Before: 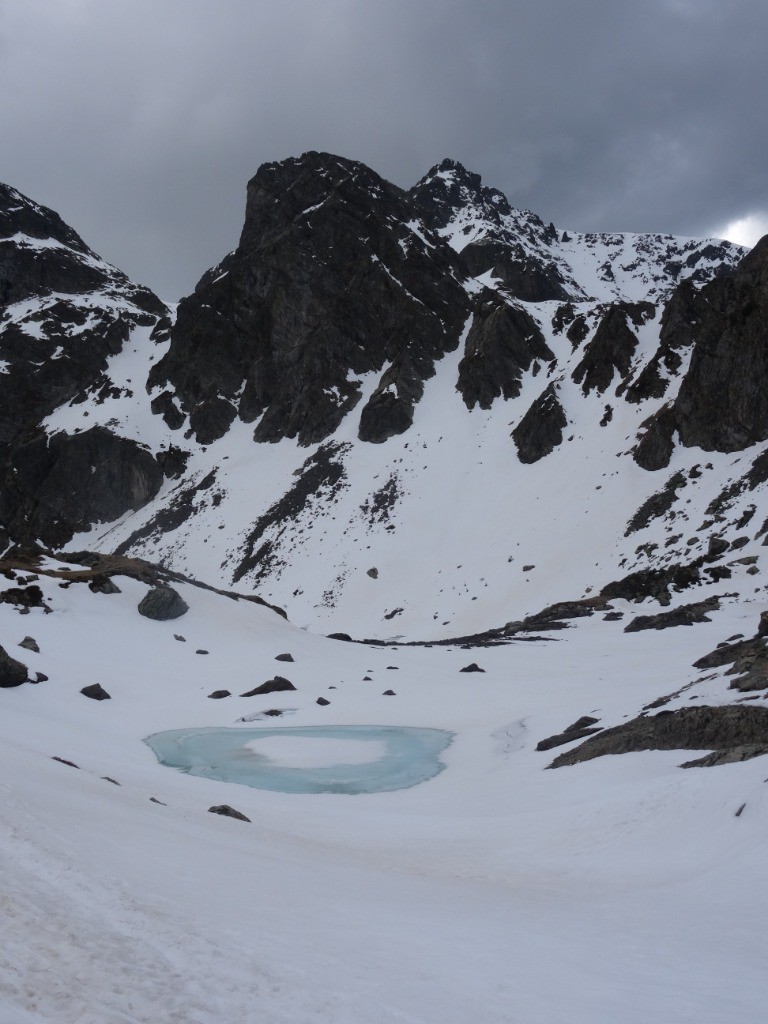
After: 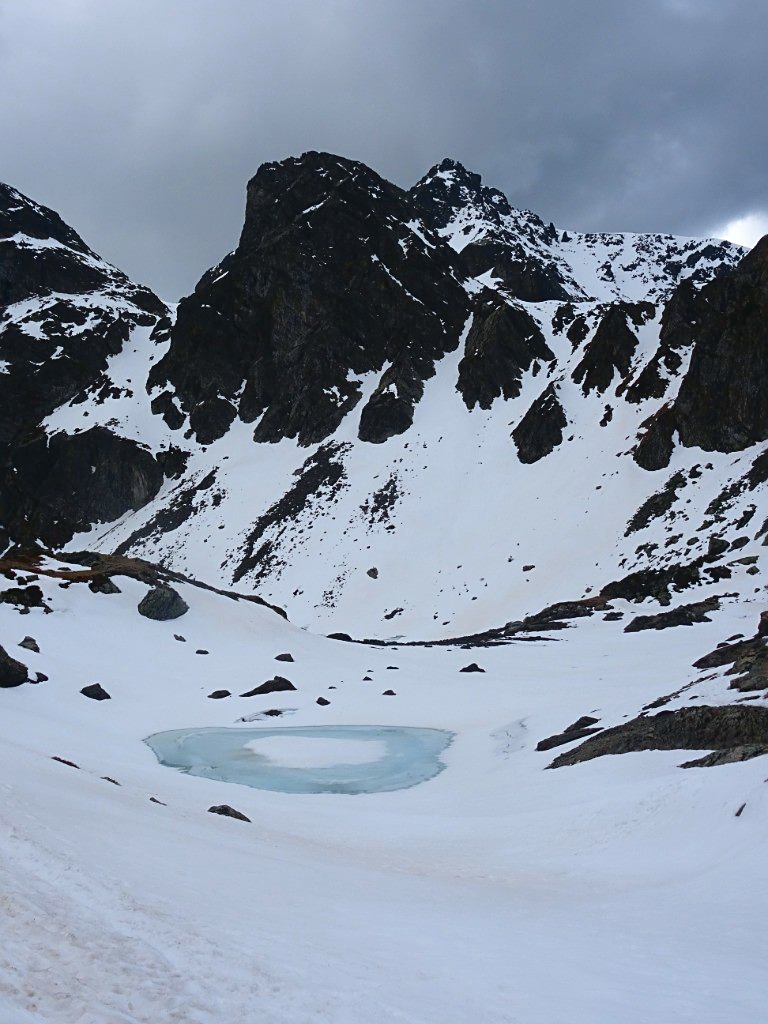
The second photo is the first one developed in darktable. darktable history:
tone curve: curves: ch0 [(0.001, 0.034) (0.115, 0.093) (0.251, 0.232) (0.382, 0.397) (0.652, 0.719) (0.802, 0.876) (1, 0.998)]; ch1 [(0, 0) (0.384, 0.324) (0.472, 0.466) (0.504, 0.5) (0.517, 0.533) (0.547, 0.564) (0.582, 0.628) (0.657, 0.727) (1, 1)]; ch2 [(0, 0) (0.278, 0.232) (0.5, 0.5) (0.531, 0.552) (0.61, 0.653) (1, 1)], color space Lab, independent channels, preserve colors none
sharpen: on, module defaults
